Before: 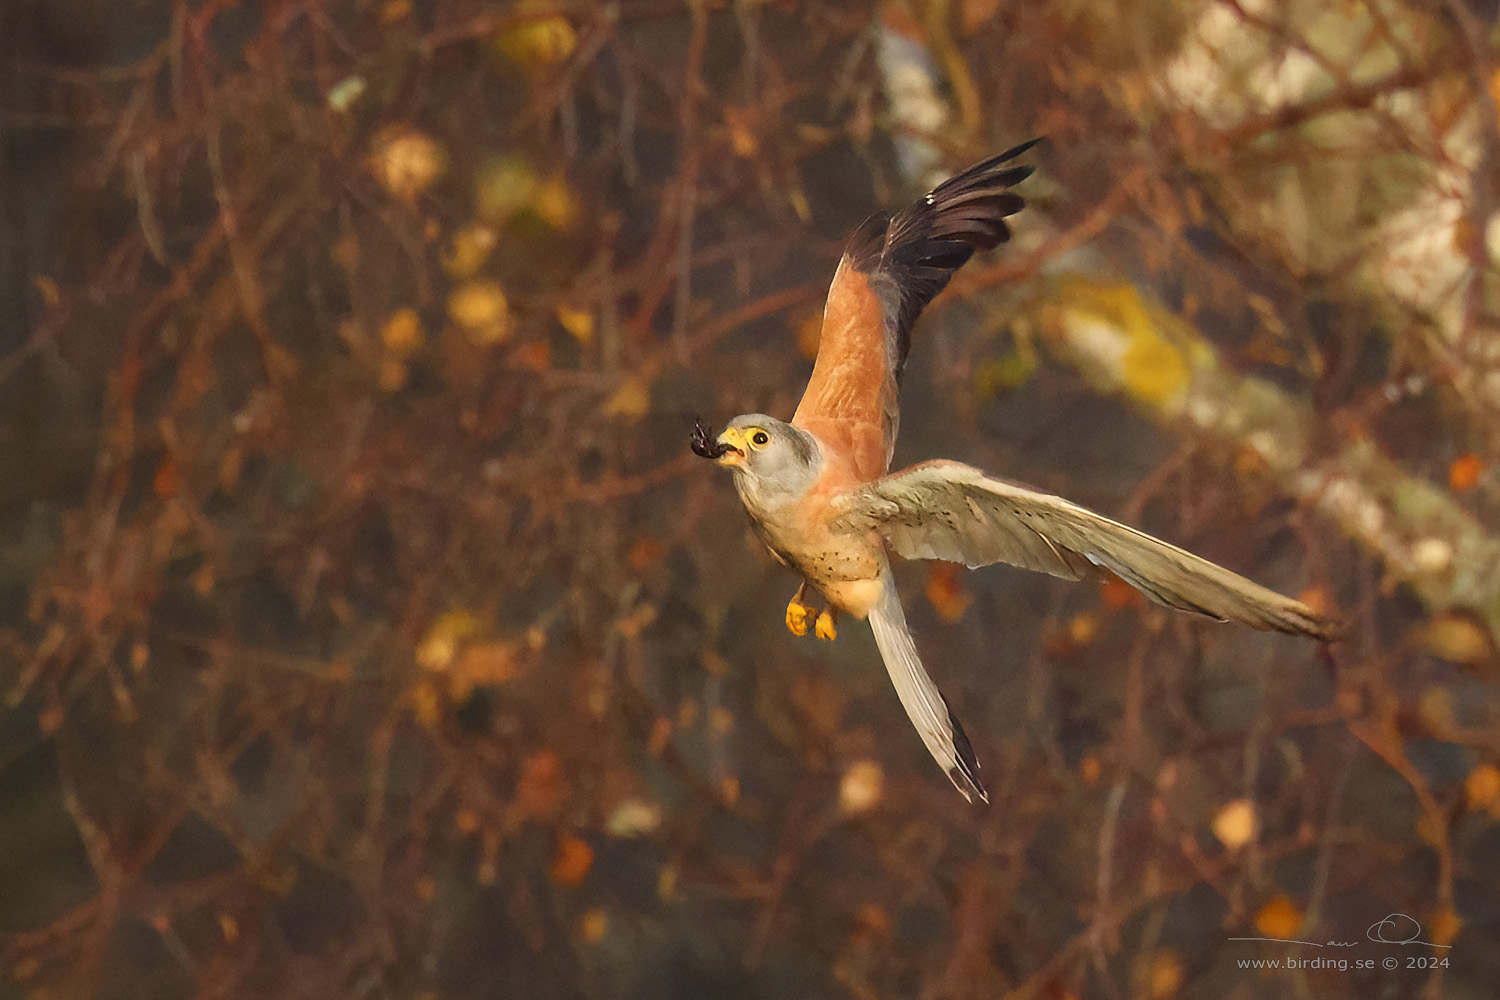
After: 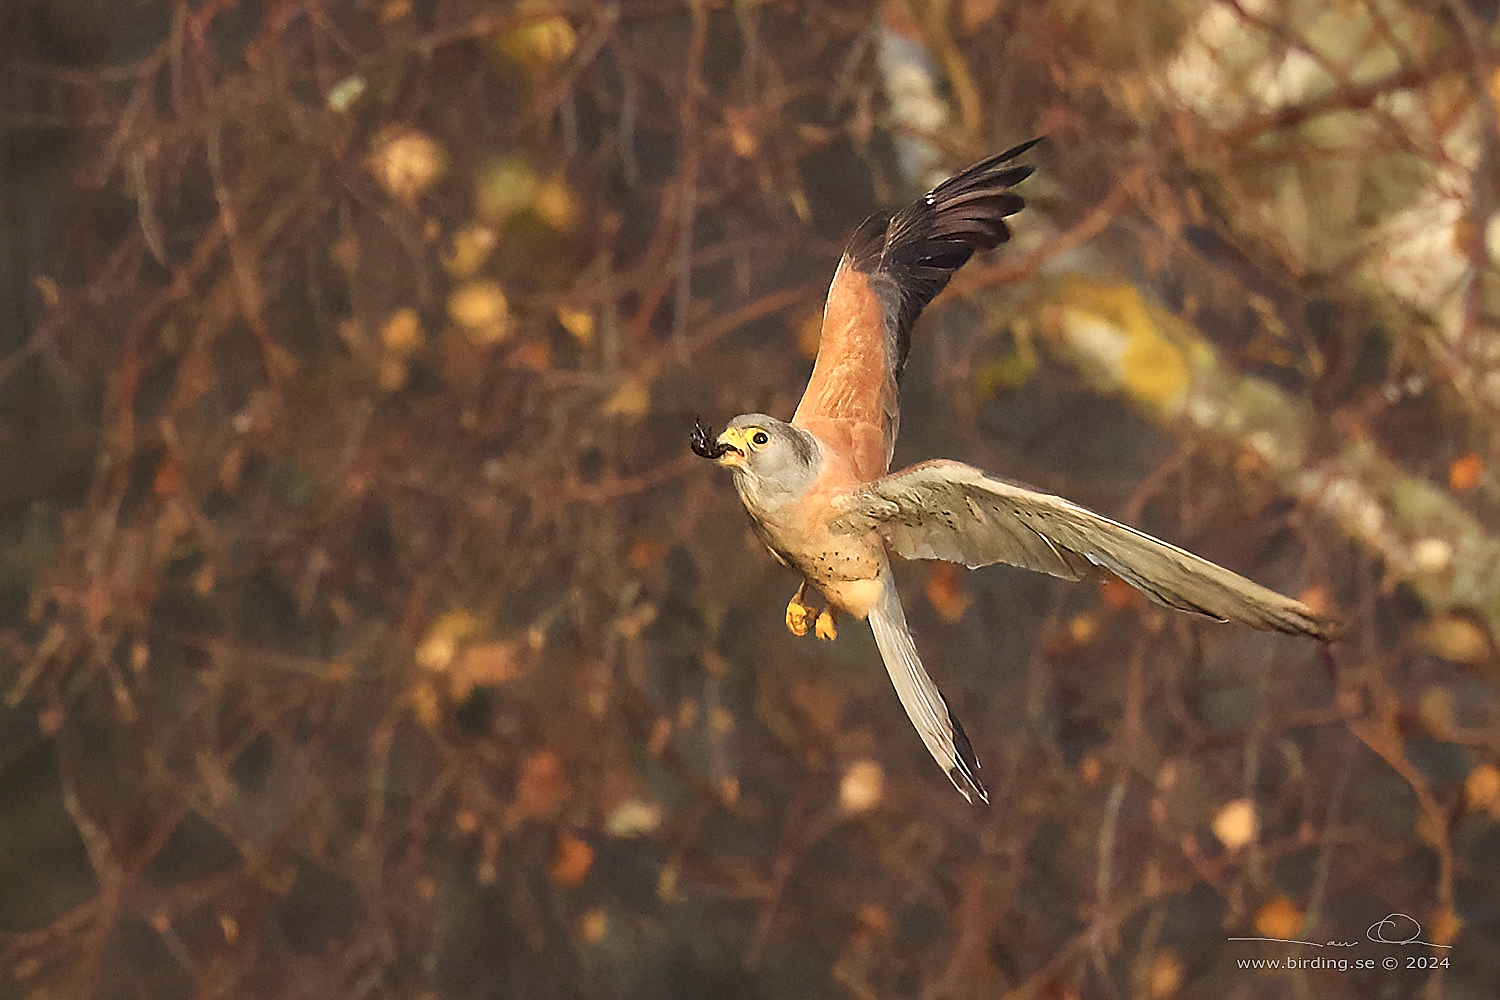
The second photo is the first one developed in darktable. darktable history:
color zones: curves: ch0 [(0, 0.558) (0.143, 0.559) (0.286, 0.529) (0.429, 0.505) (0.571, 0.5) (0.714, 0.5) (0.857, 0.5) (1, 0.558)]; ch1 [(0, 0.469) (0.01, 0.469) (0.12, 0.446) (0.248, 0.469) (0.5, 0.5) (0.748, 0.5) (0.99, 0.469) (1, 0.469)]
sharpen: radius 1.387, amount 1.25, threshold 0.839
shadows and highlights: radius 124.93, shadows 30.48, highlights -30.9, low approximation 0.01, soften with gaussian
